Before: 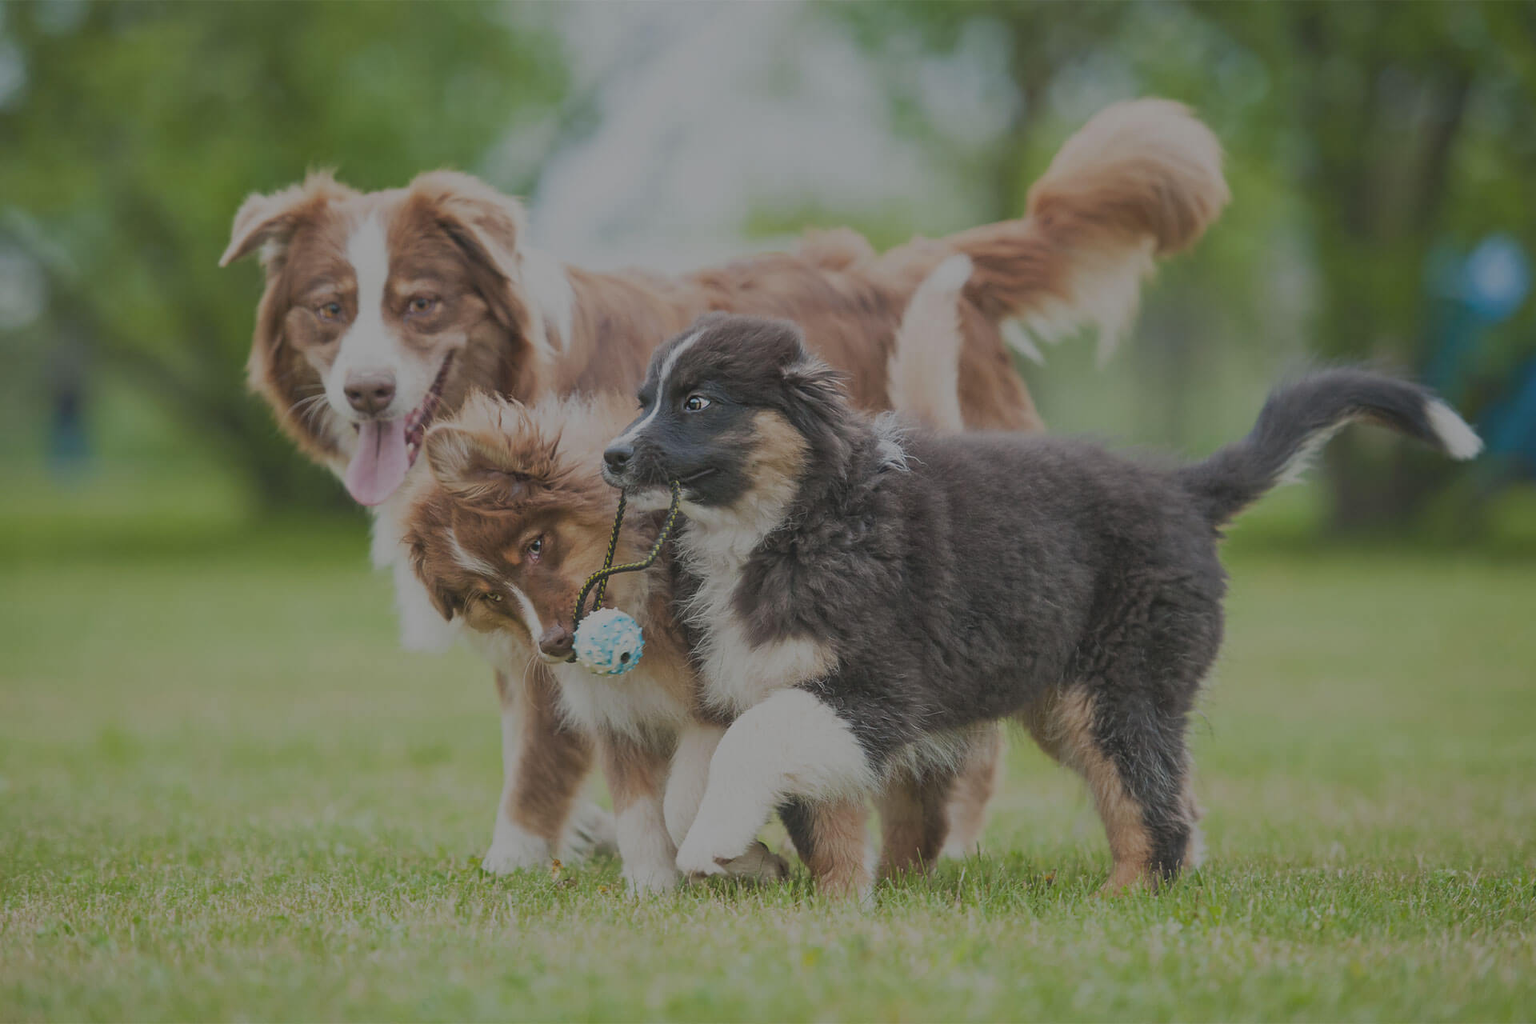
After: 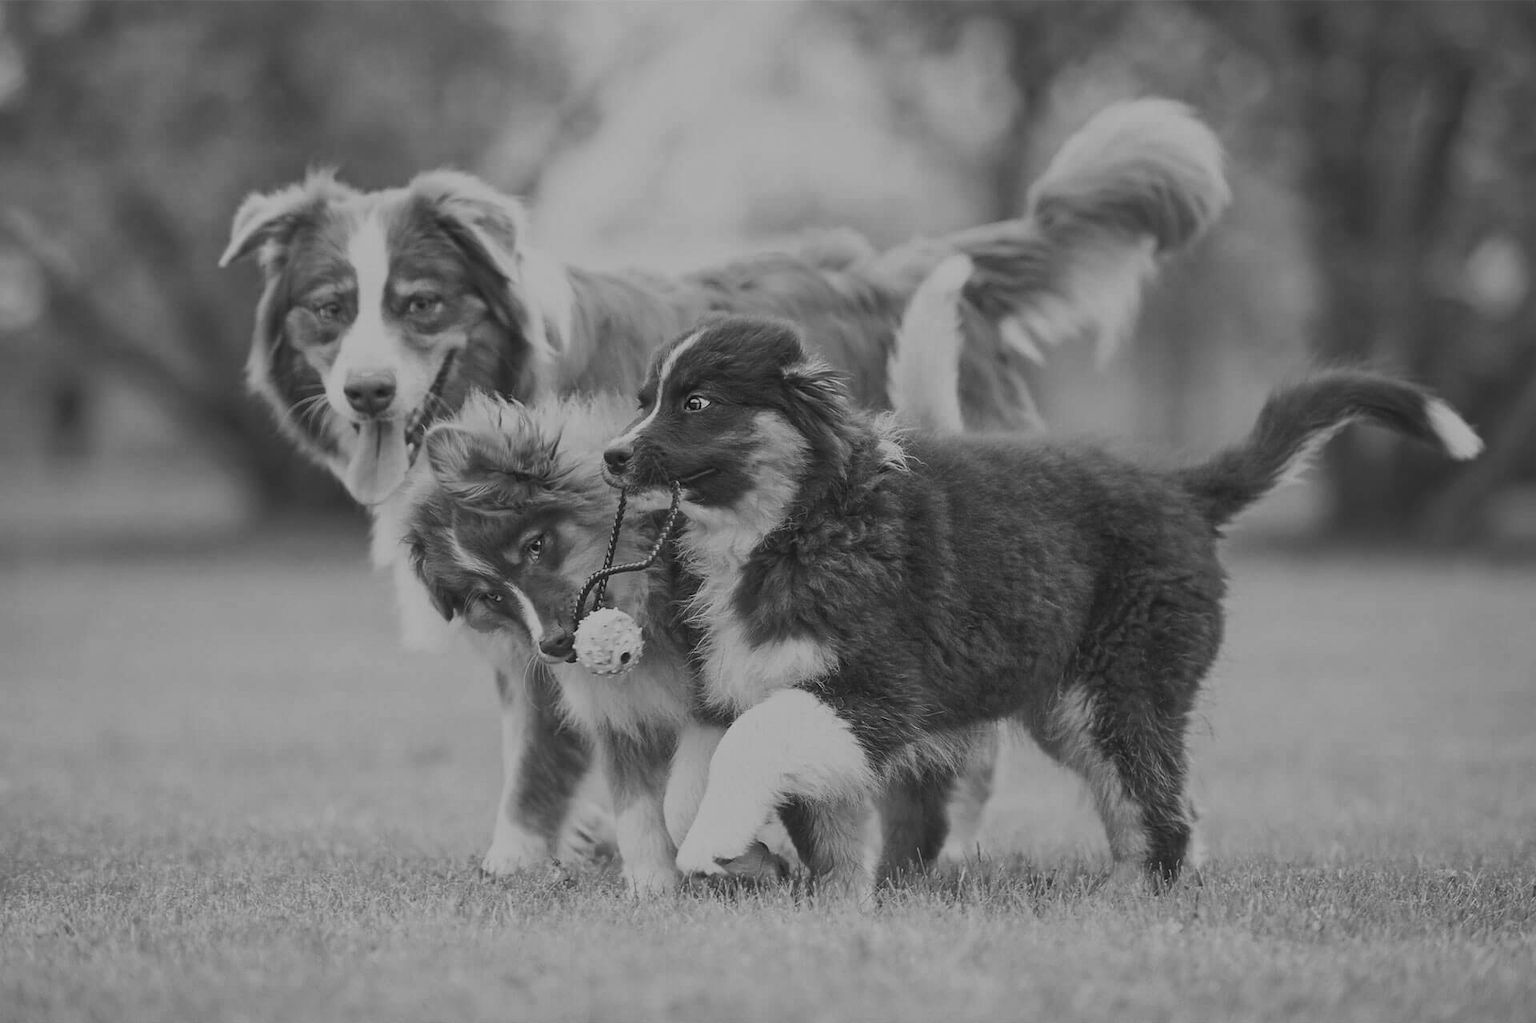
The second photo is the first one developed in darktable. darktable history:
monochrome: a 32, b 64, size 2.3
shadows and highlights: shadows 43.06, highlights 6.94
velvia: on, module defaults
color calibration: illuminant as shot in camera, x 0.442, y 0.413, temperature 2903.13 K
white balance: emerald 1
crop: bottom 0.071%
tone equalizer: -8 EV -0.75 EV, -7 EV -0.7 EV, -6 EV -0.6 EV, -5 EV -0.4 EV, -3 EV 0.4 EV, -2 EV 0.6 EV, -1 EV 0.7 EV, +0 EV 0.75 EV, edges refinement/feathering 500, mask exposure compensation -1.57 EV, preserve details no
